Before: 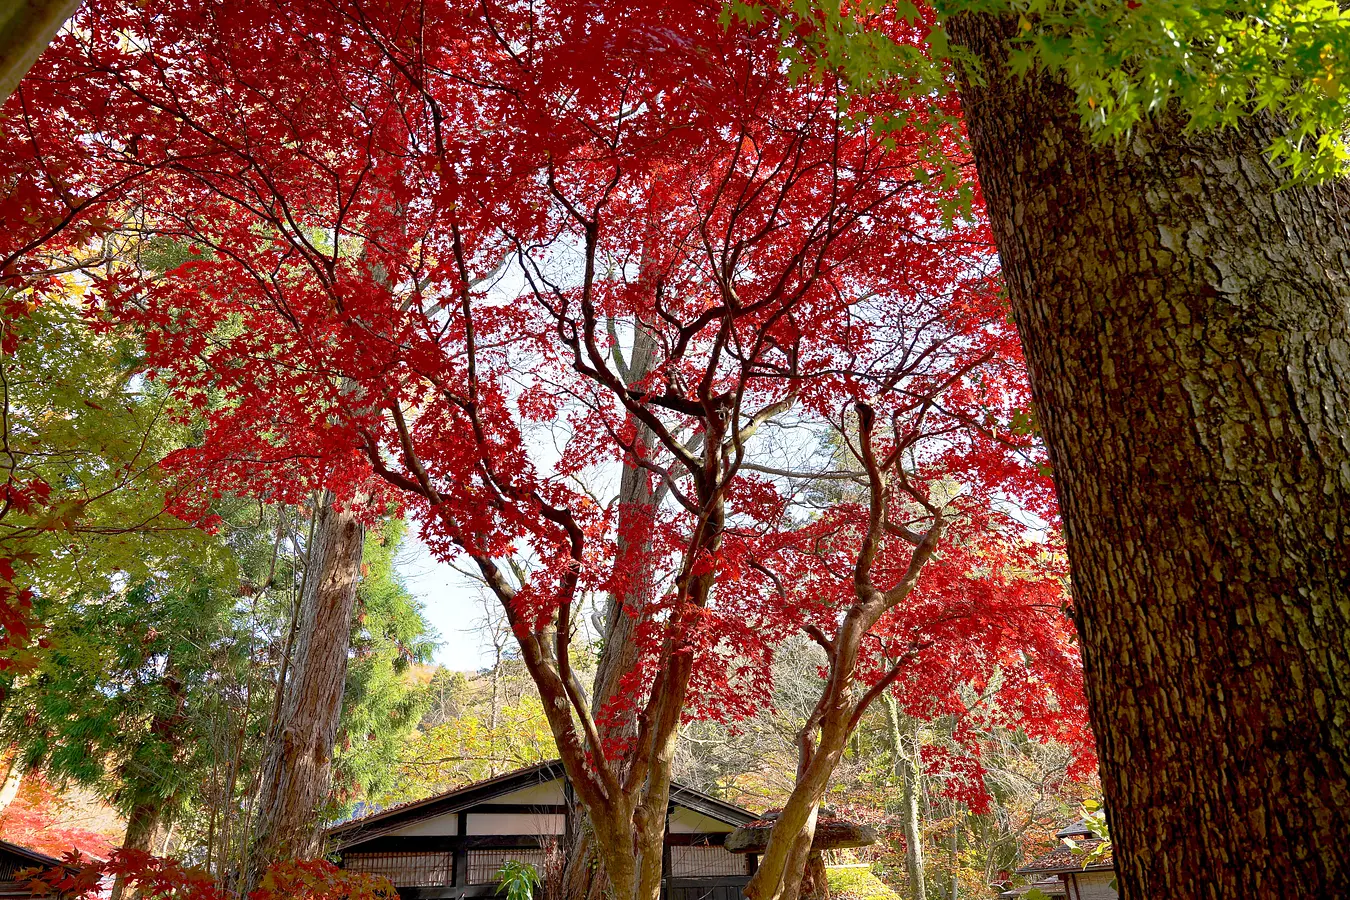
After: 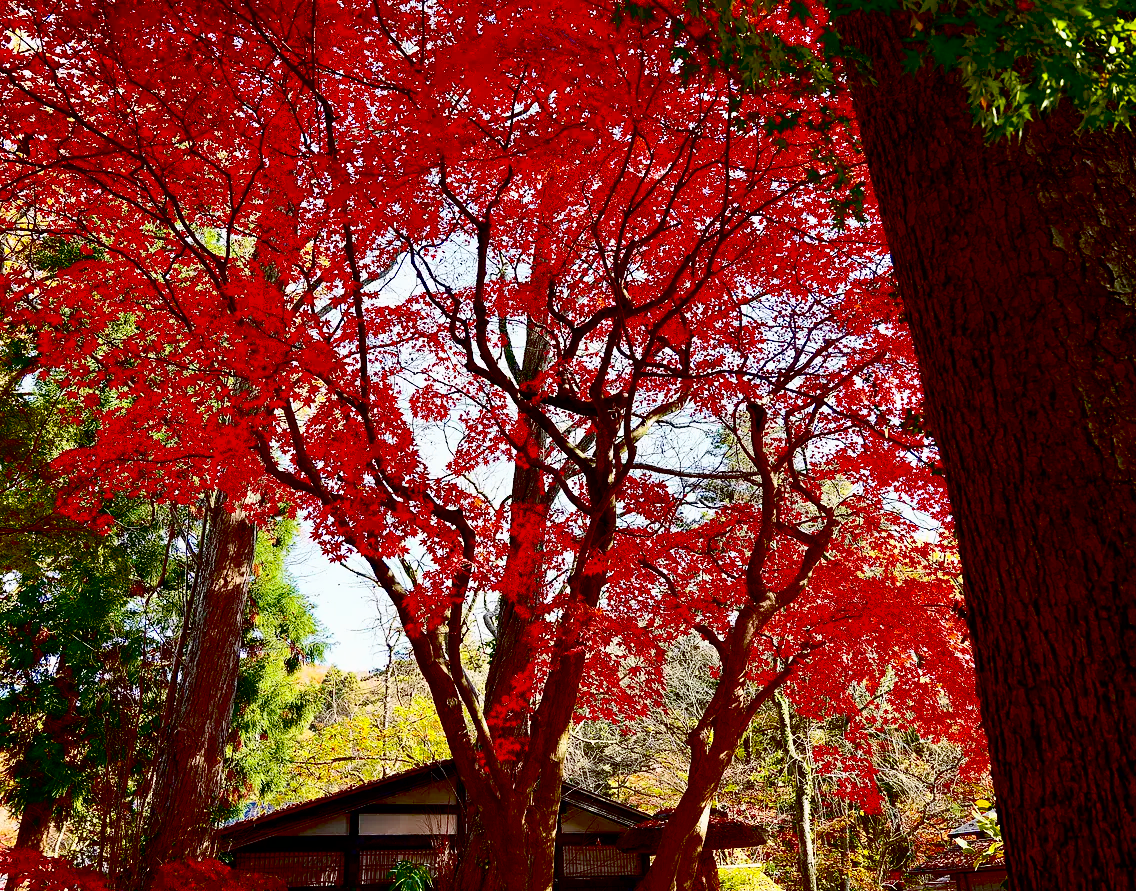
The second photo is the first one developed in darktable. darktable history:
crop: left 8.026%, right 7.374%
contrast brightness saturation: contrast 0.28
exposure: black level correction 0.1, exposure -0.092 EV, compensate highlight preservation false
